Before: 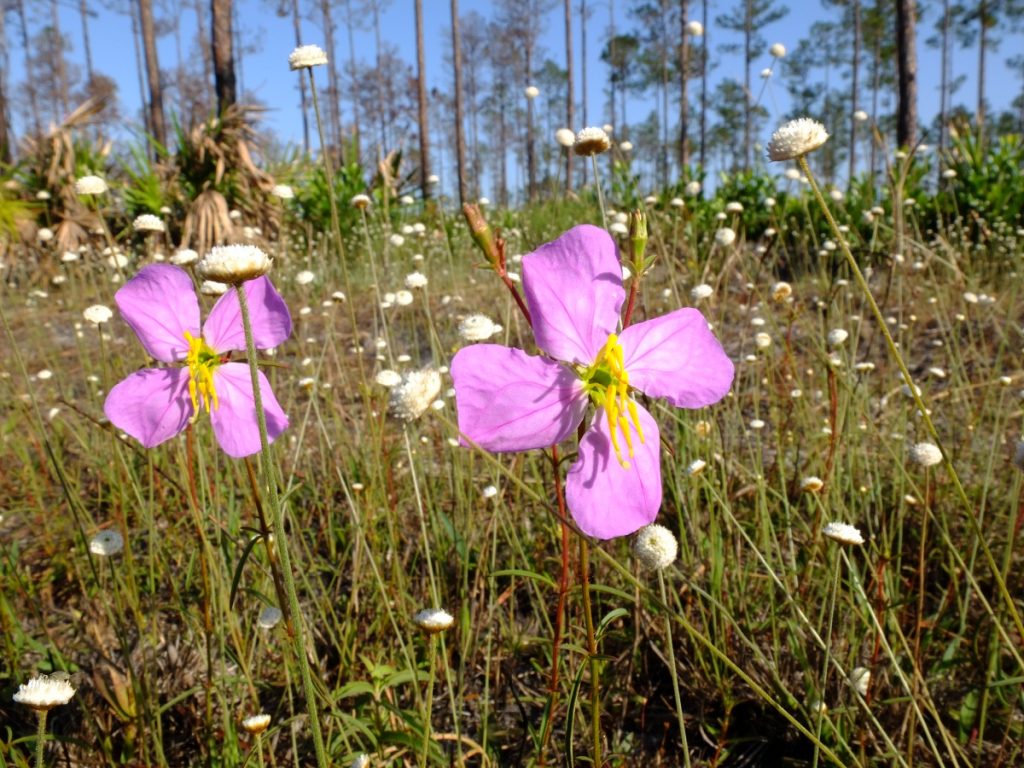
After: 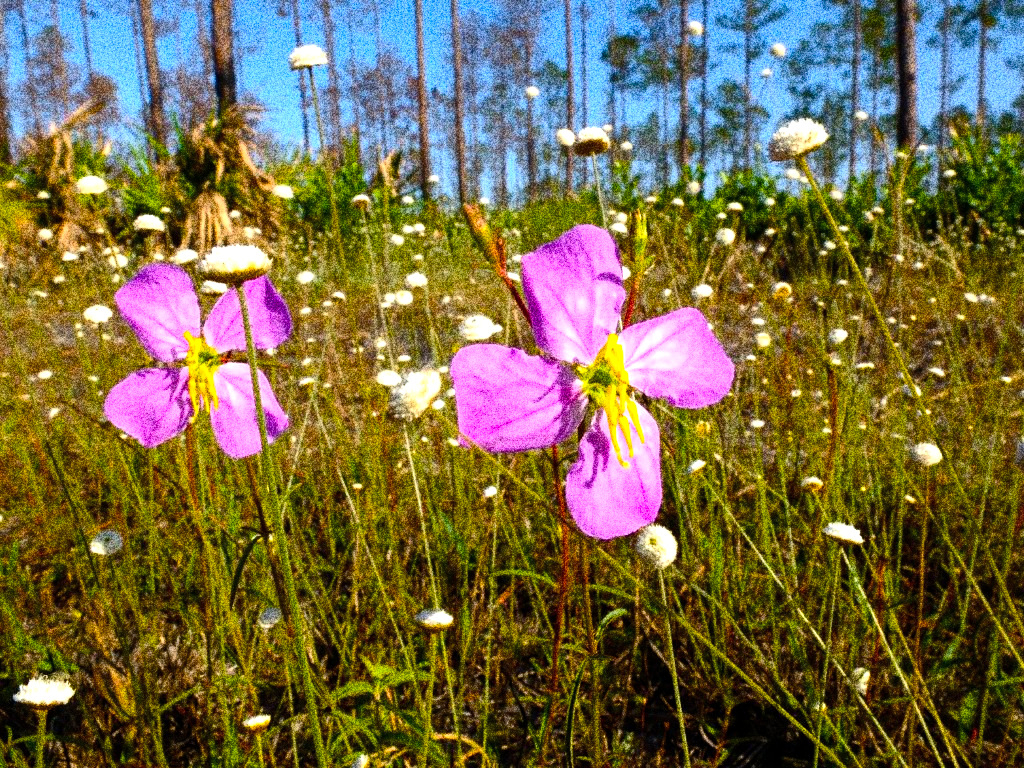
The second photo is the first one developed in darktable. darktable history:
color balance rgb: linear chroma grading › global chroma 9%, perceptual saturation grading › global saturation 36%, perceptual saturation grading › shadows 35%, perceptual brilliance grading › global brilliance 15%, perceptual brilliance grading › shadows -35%, global vibrance 15%
grain: coarseness 30.02 ISO, strength 100%
